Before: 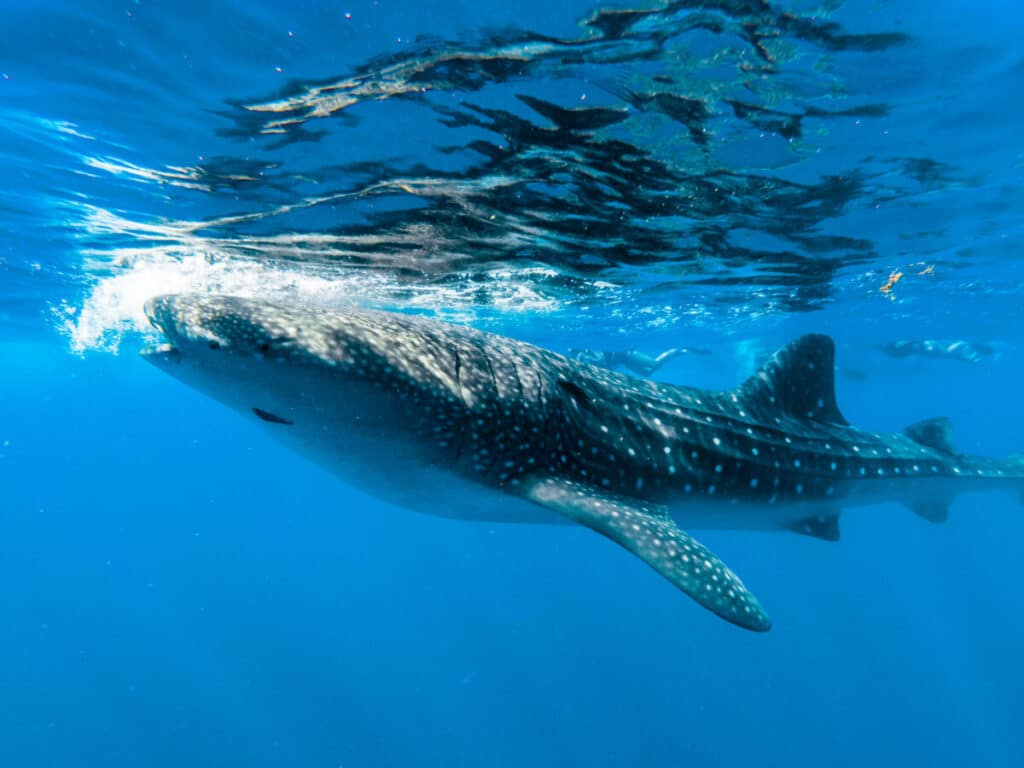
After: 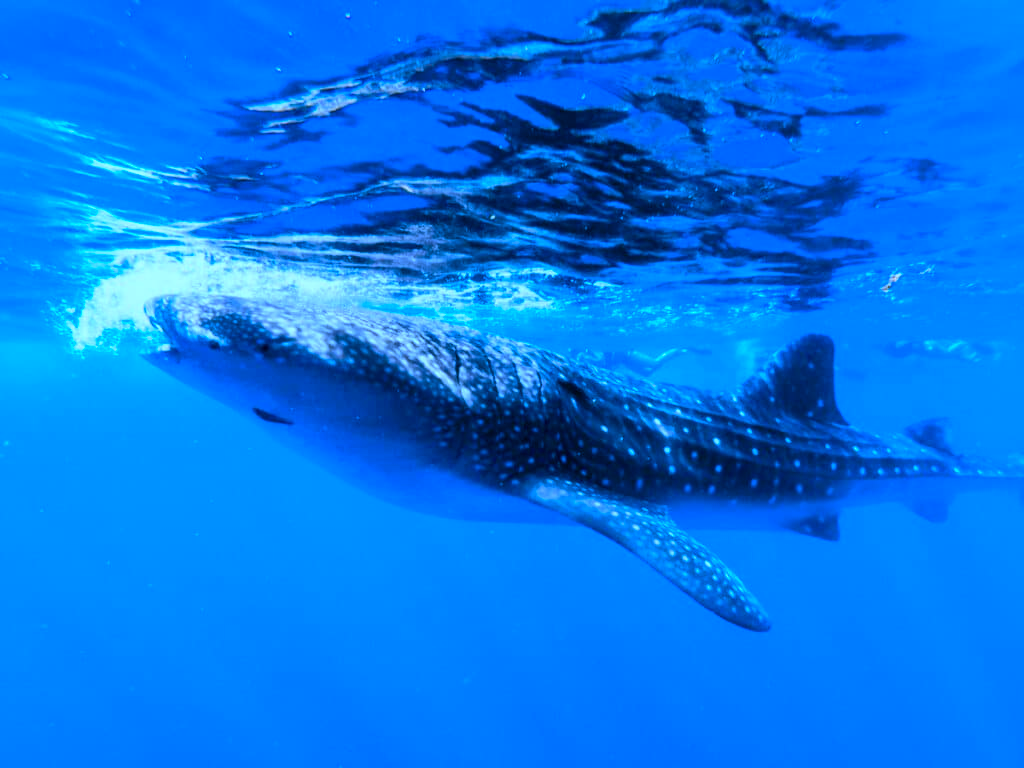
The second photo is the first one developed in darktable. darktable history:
white balance: red 0.766, blue 1.537
contrast brightness saturation: contrast 0.08, saturation 0.2
sharpen: radius 2.883, amount 0.868, threshold 47.523
